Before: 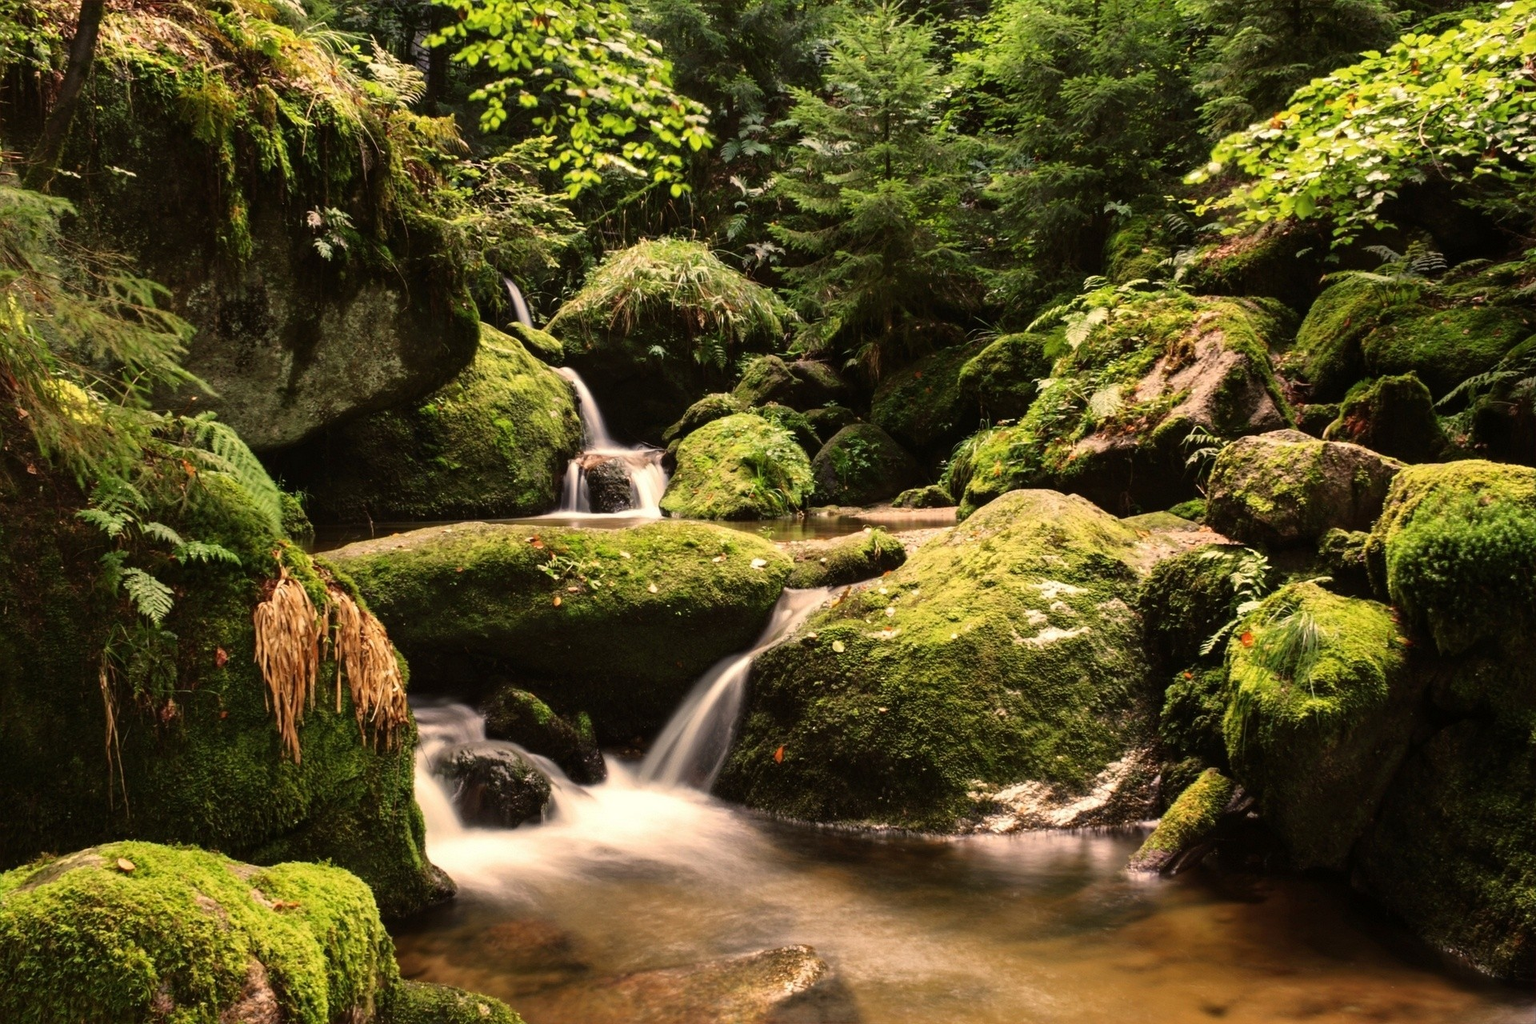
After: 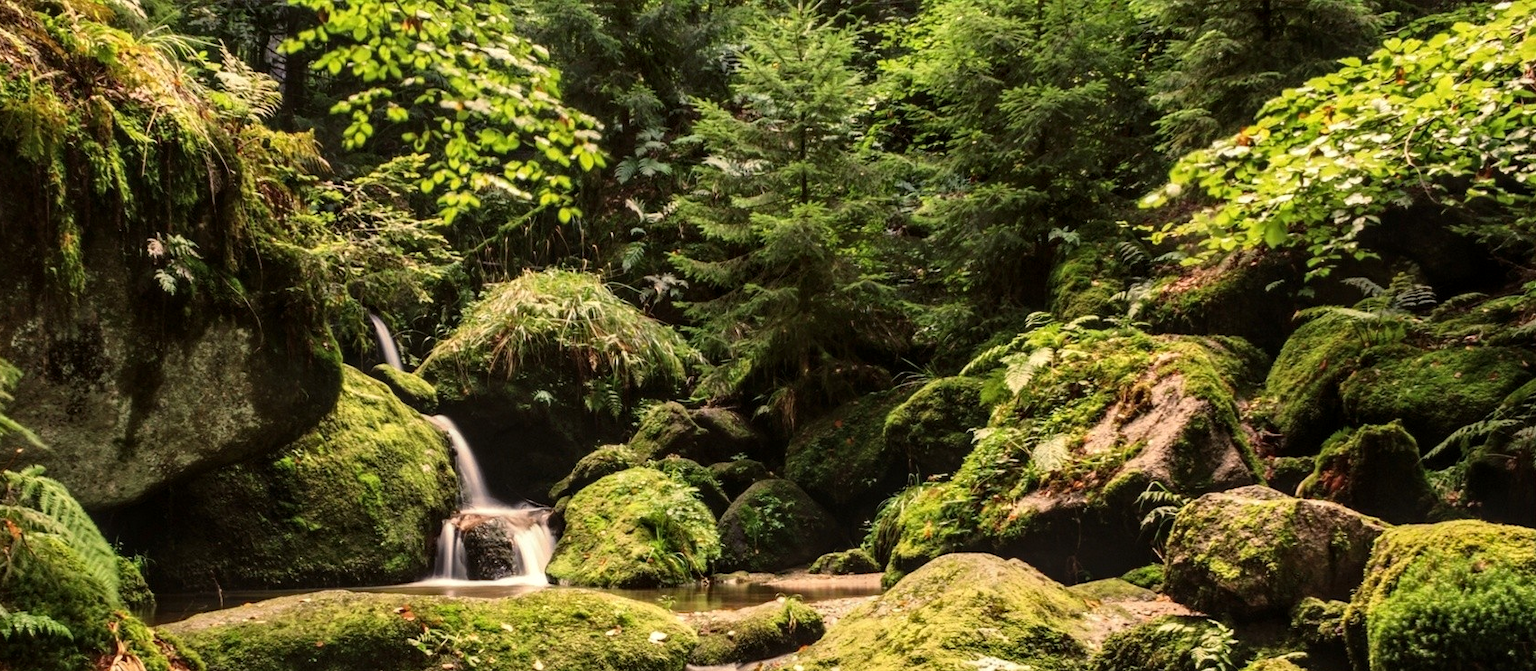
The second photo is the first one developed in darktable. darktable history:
crop and rotate: left 11.533%, bottom 42.025%
local contrast: on, module defaults
